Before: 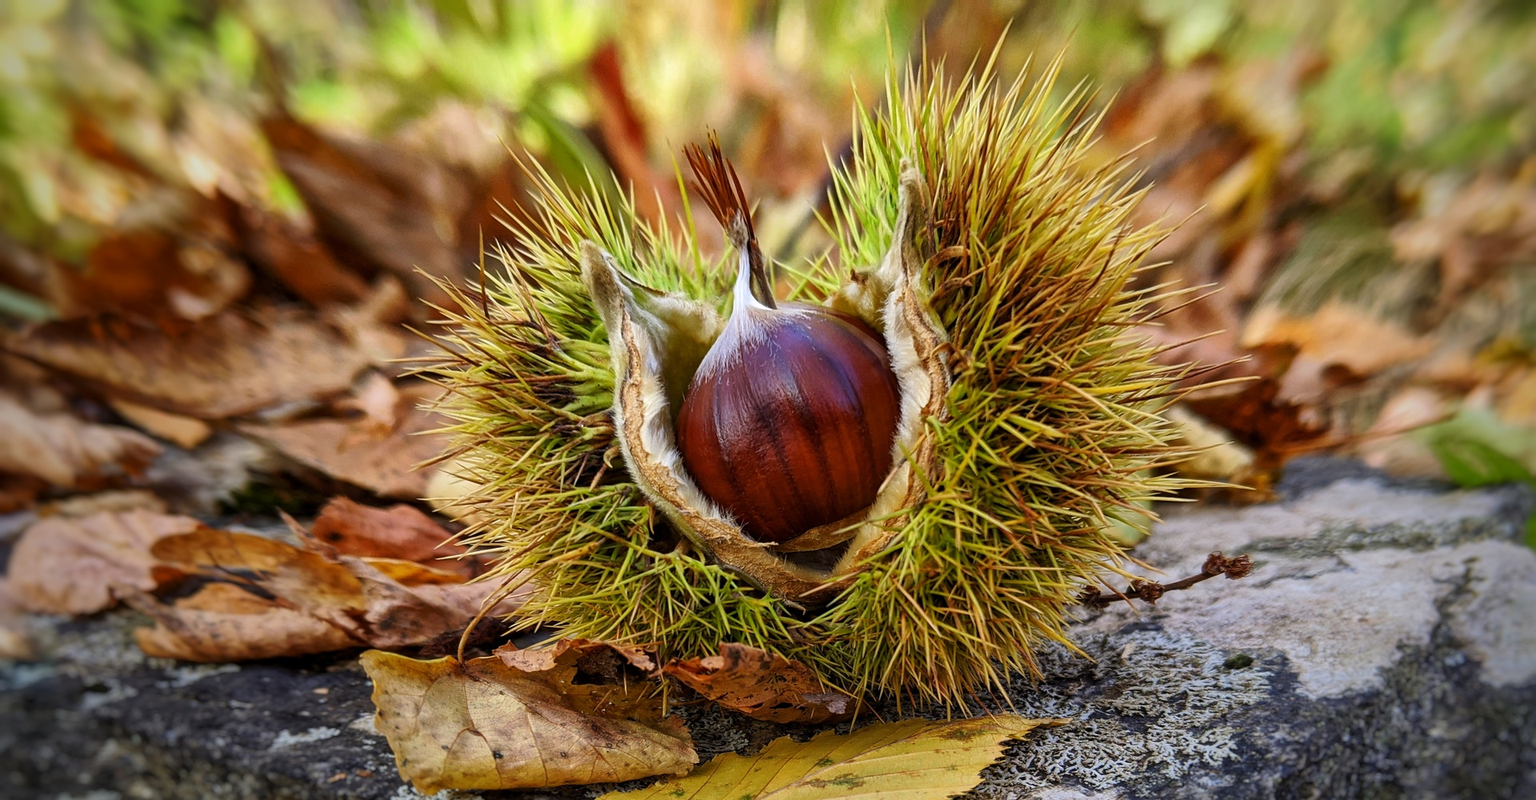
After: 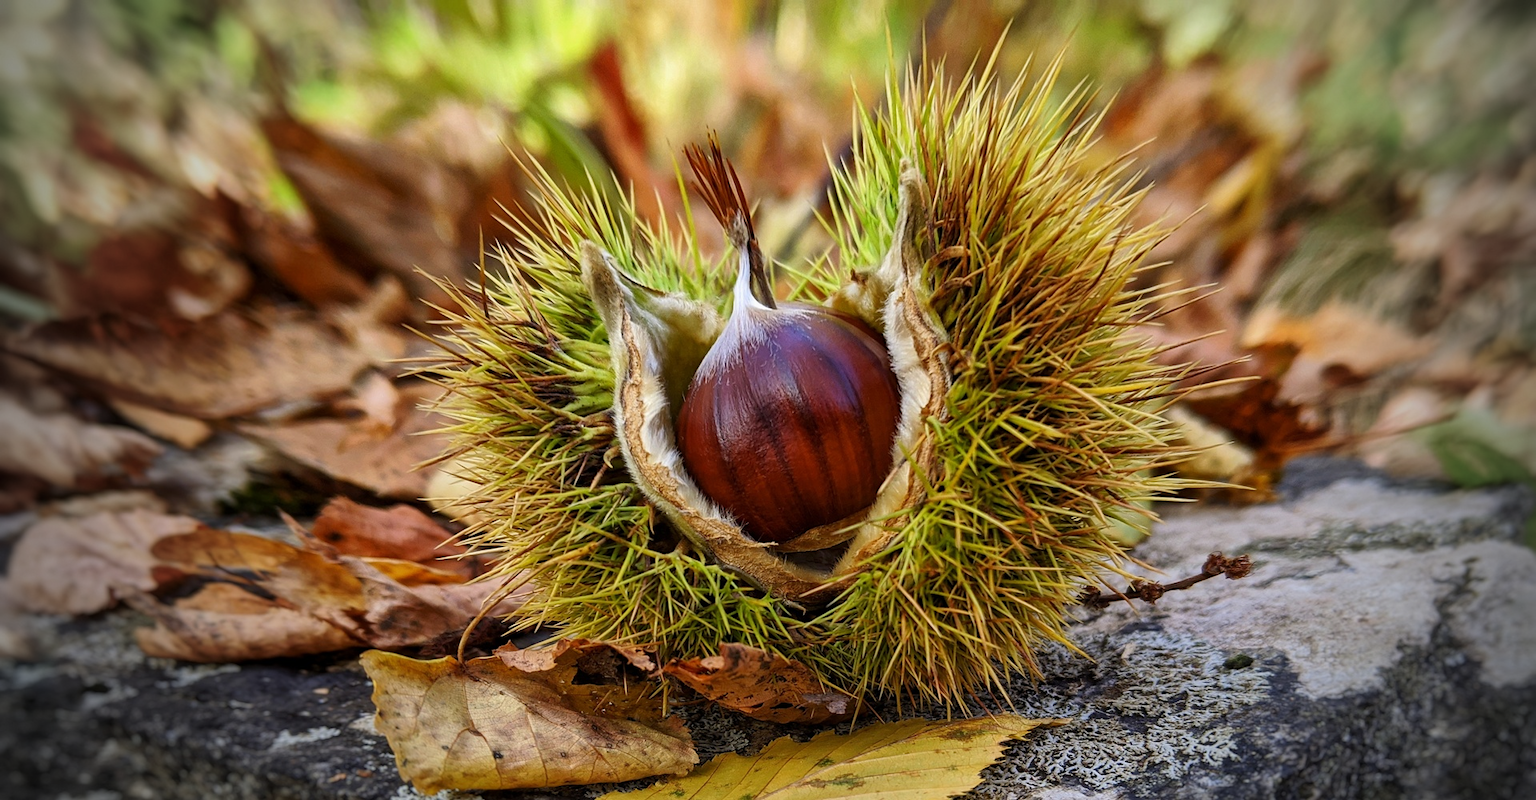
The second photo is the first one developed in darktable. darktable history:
exposure: exposure -0.041 EV, compensate highlight preservation false
vignetting: fall-off start 67.15%, brightness -0.442, saturation -0.691, width/height ratio 1.011, unbound false
